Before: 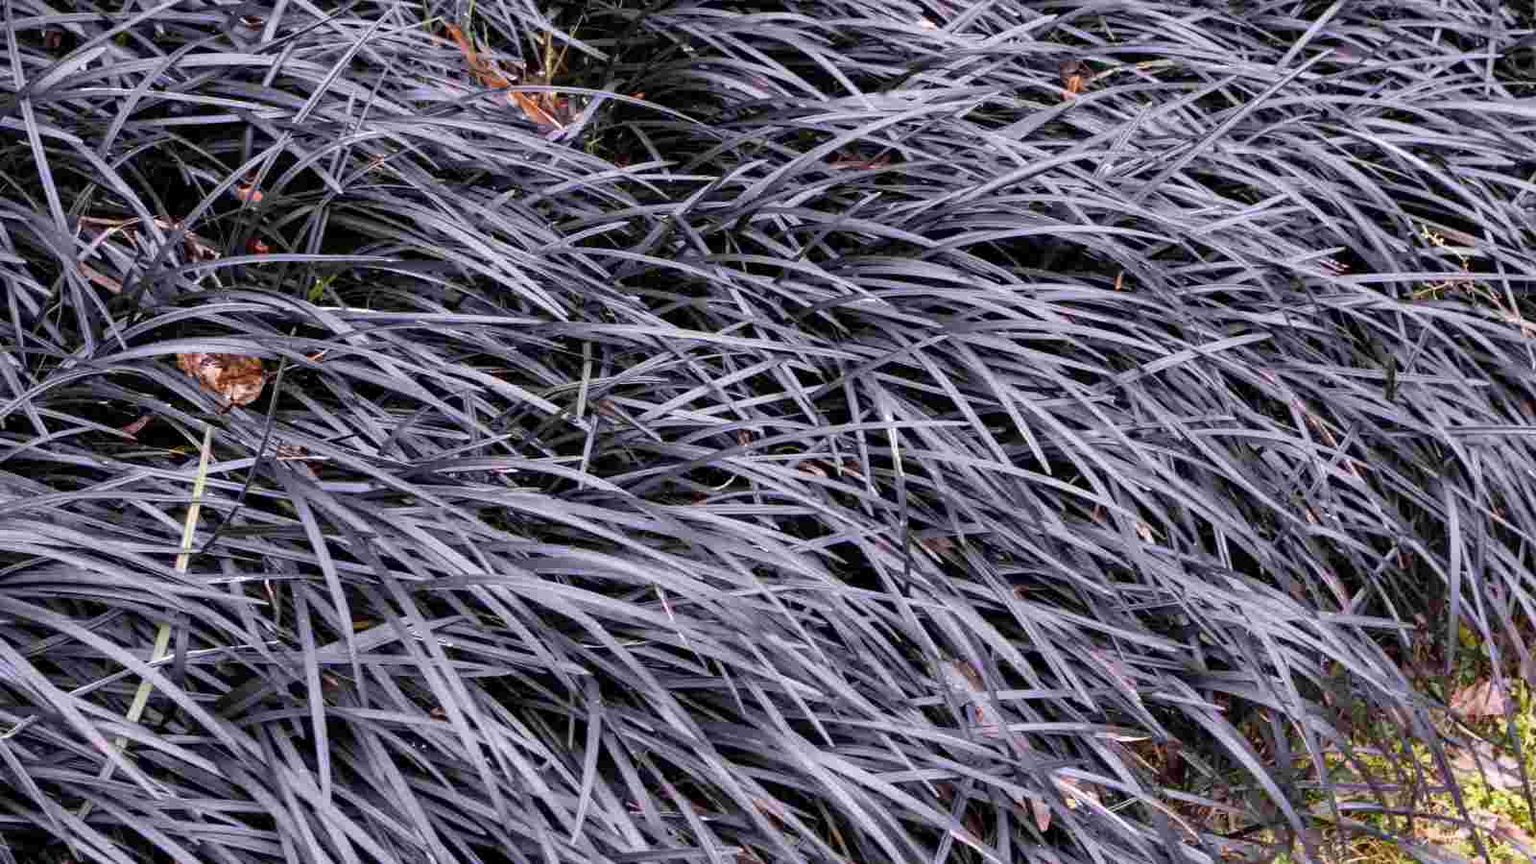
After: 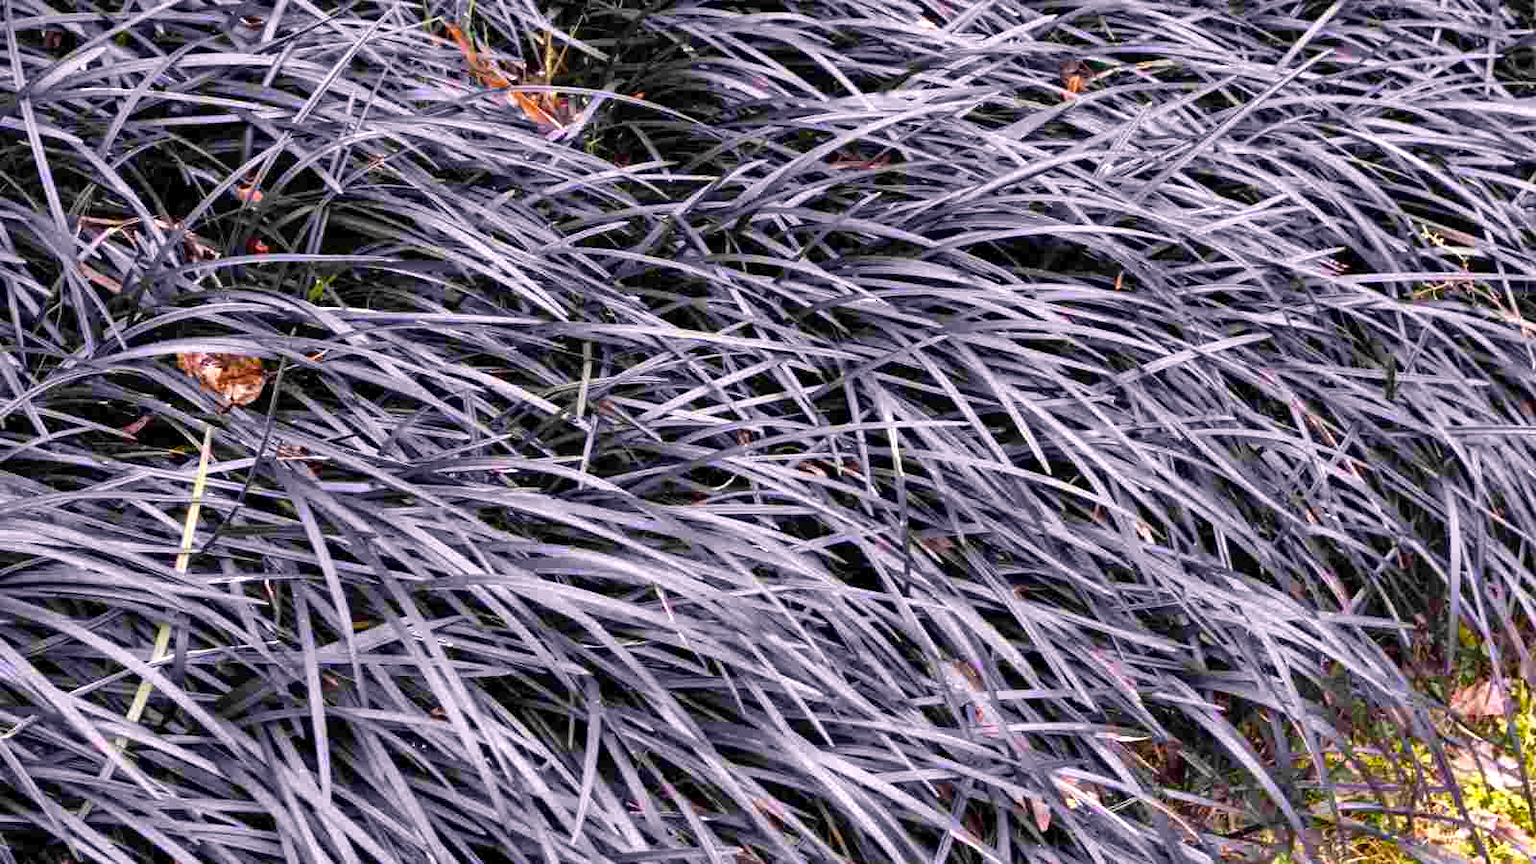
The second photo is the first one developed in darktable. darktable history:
shadows and highlights: radius 116.24, shadows 42.15, highlights -61.63, highlights color adjustment 39.87%, soften with gaussian
color balance rgb: highlights gain › chroma 1.637%, highlights gain › hue 56.05°, perceptual saturation grading › global saturation 19.431%, perceptual brilliance grading › global brilliance 12.41%, global vibrance 2.412%
